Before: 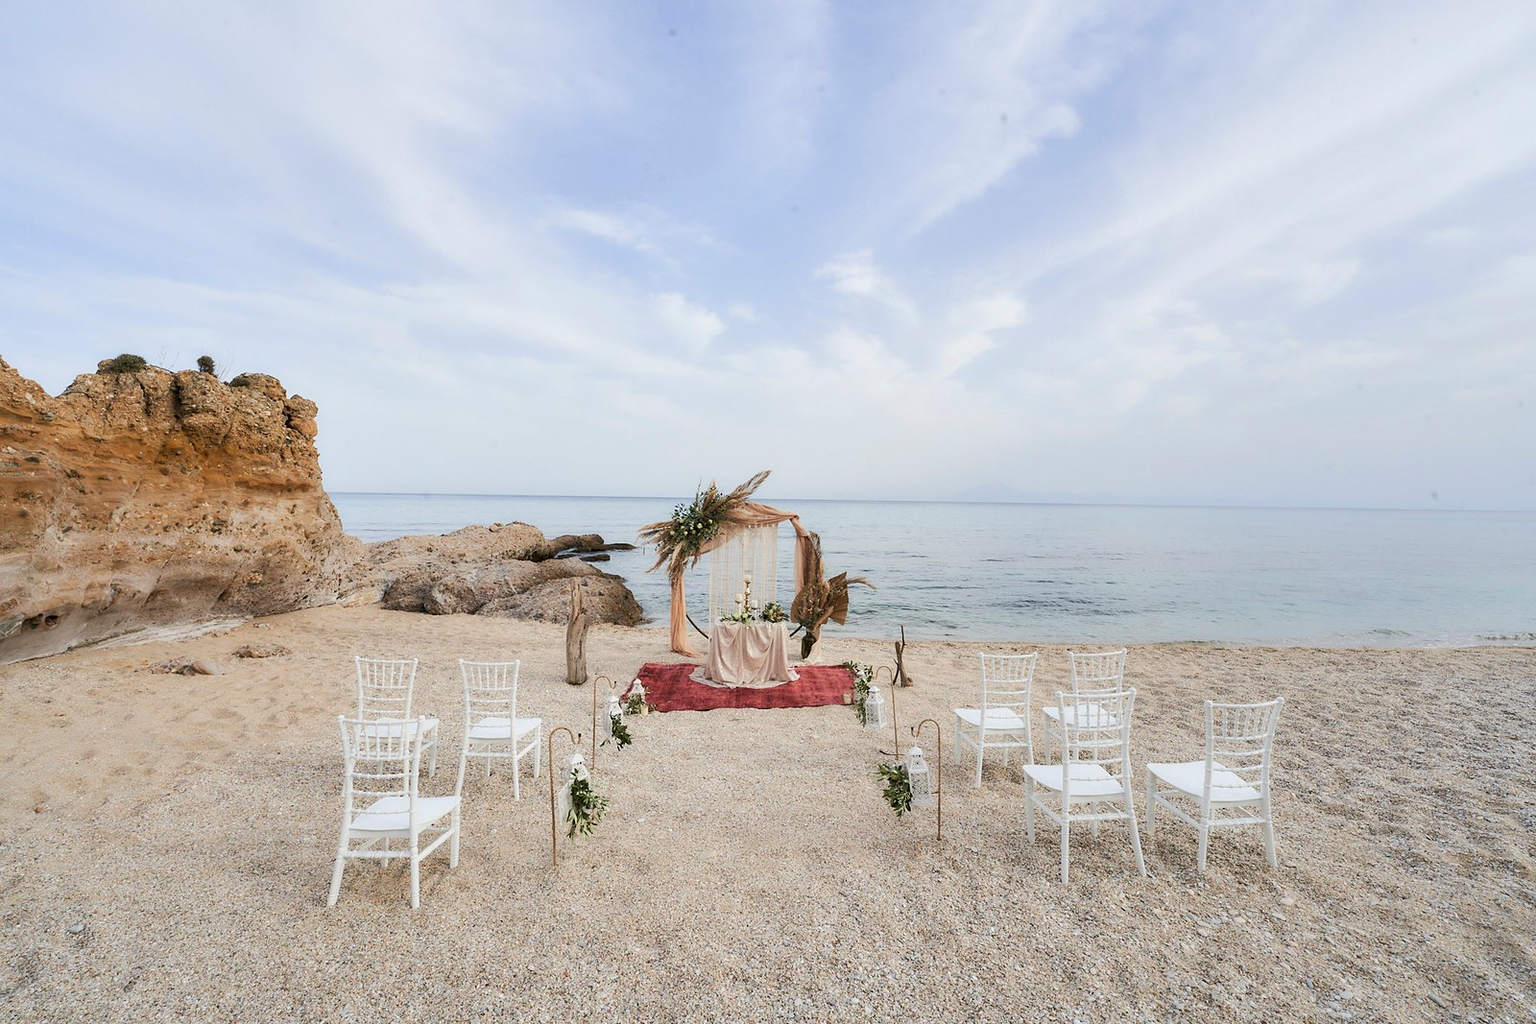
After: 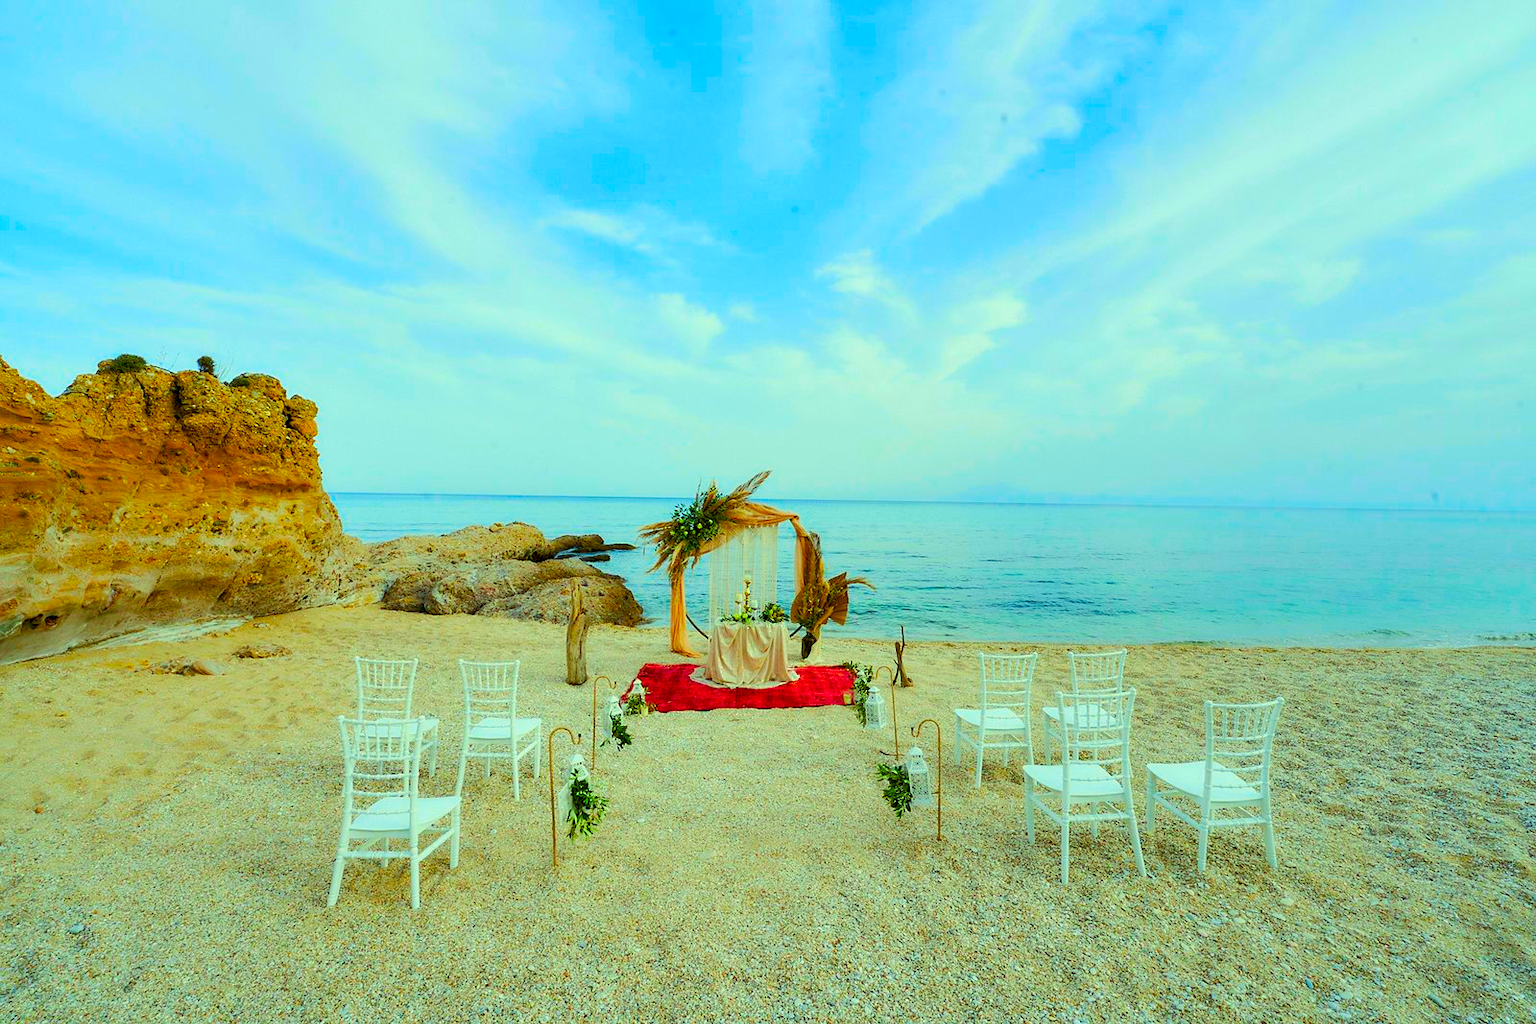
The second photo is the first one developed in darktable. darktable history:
color correction: highlights a* -11.2, highlights b* 9.9, saturation 1.72
color balance rgb: shadows lift › chroma 2.029%, shadows lift › hue 216.68°, global offset › luminance -0.499%, shadows fall-off 299.67%, white fulcrum 2 EV, highlights fall-off 298.353%, perceptual saturation grading › global saturation 20%, perceptual saturation grading › highlights -24.856%, perceptual saturation grading › shadows 50.207%, mask middle-gray fulcrum 99.521%, contrast gray fulcrum 38.399%
